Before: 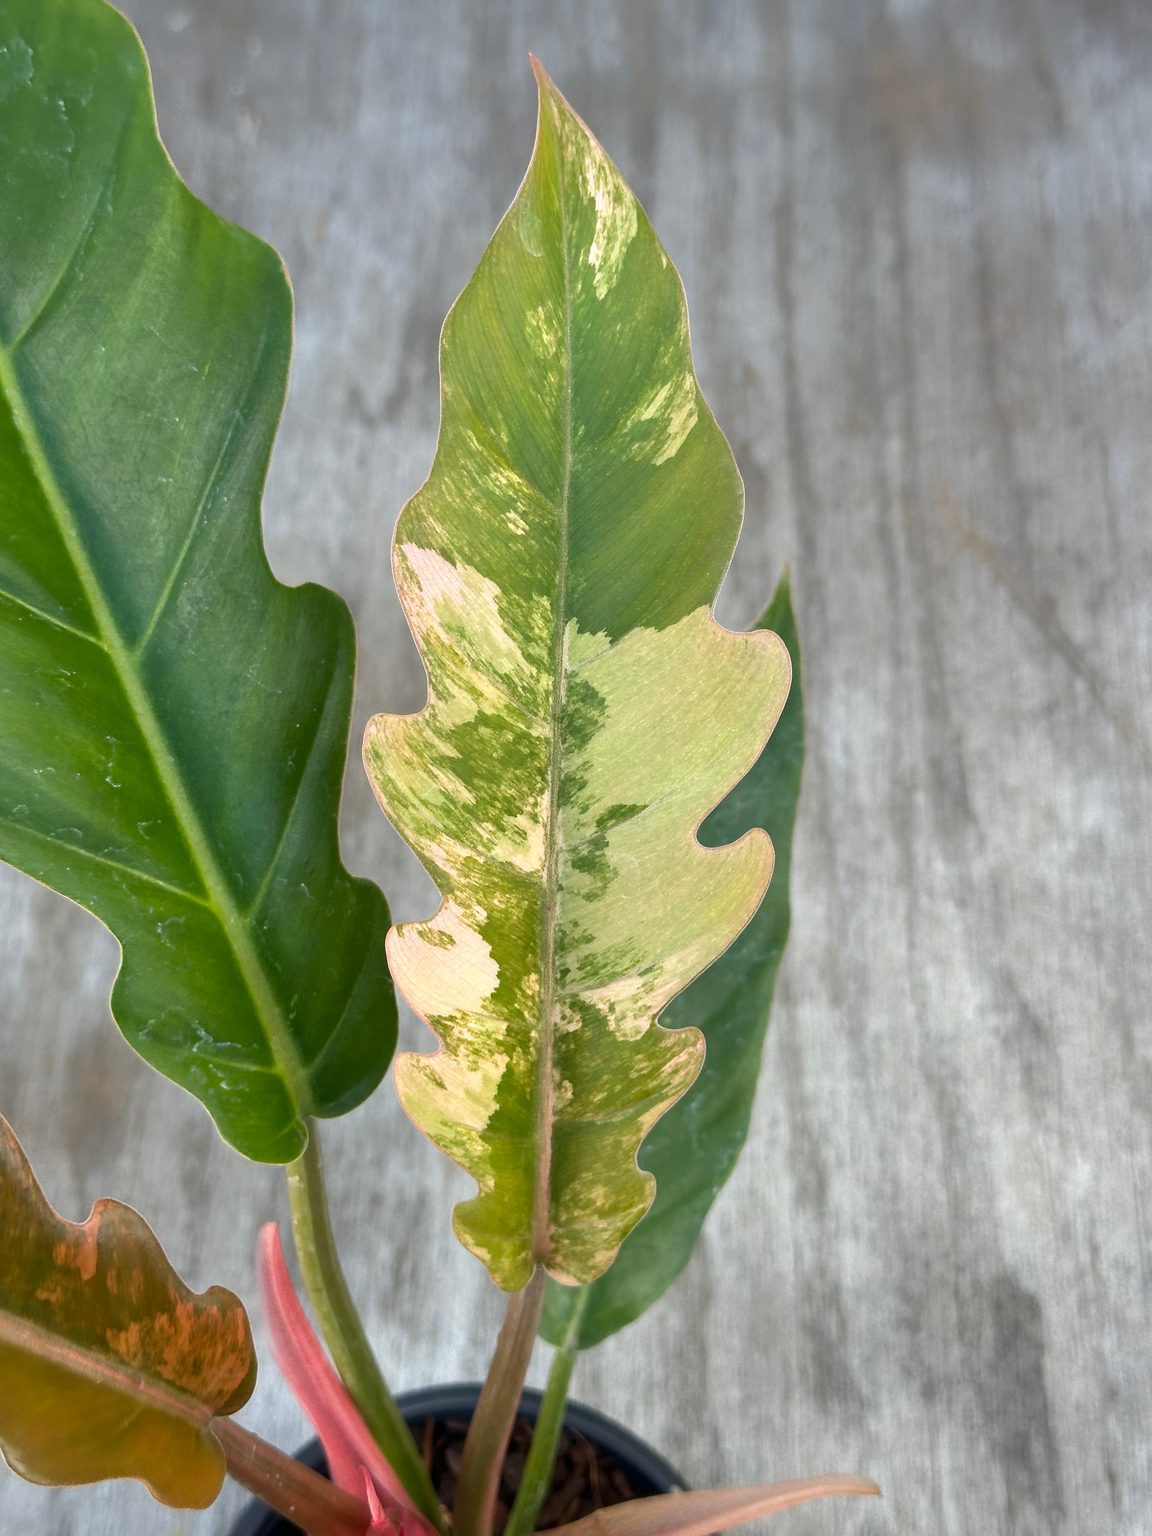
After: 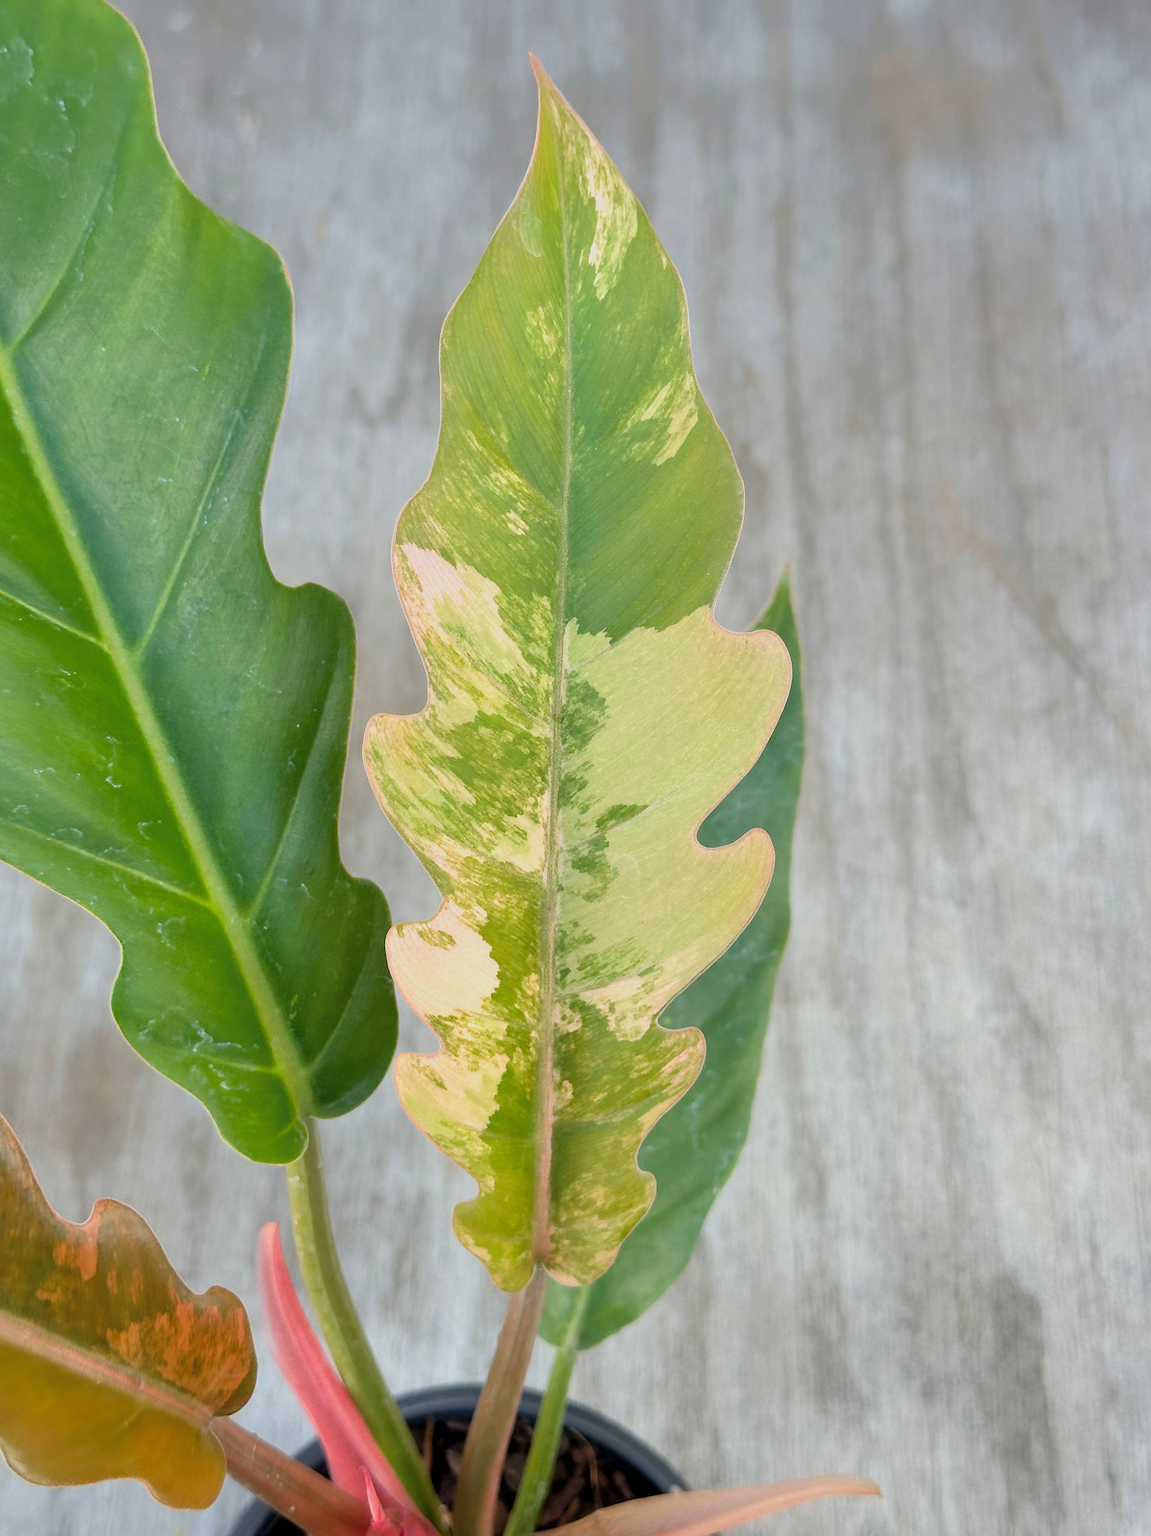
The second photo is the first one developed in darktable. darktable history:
exposure: black level correction 0, exposure 0.702 EV, compensate exposure bias true, compensate highlight preservation false
filmic rgb: black relative exposure -6.51 EV, white relative exposure 4.75 EV, hardness 3.13, contrast 0.808, color science v6 (2022), iterations of high-quality reconstruction 0
